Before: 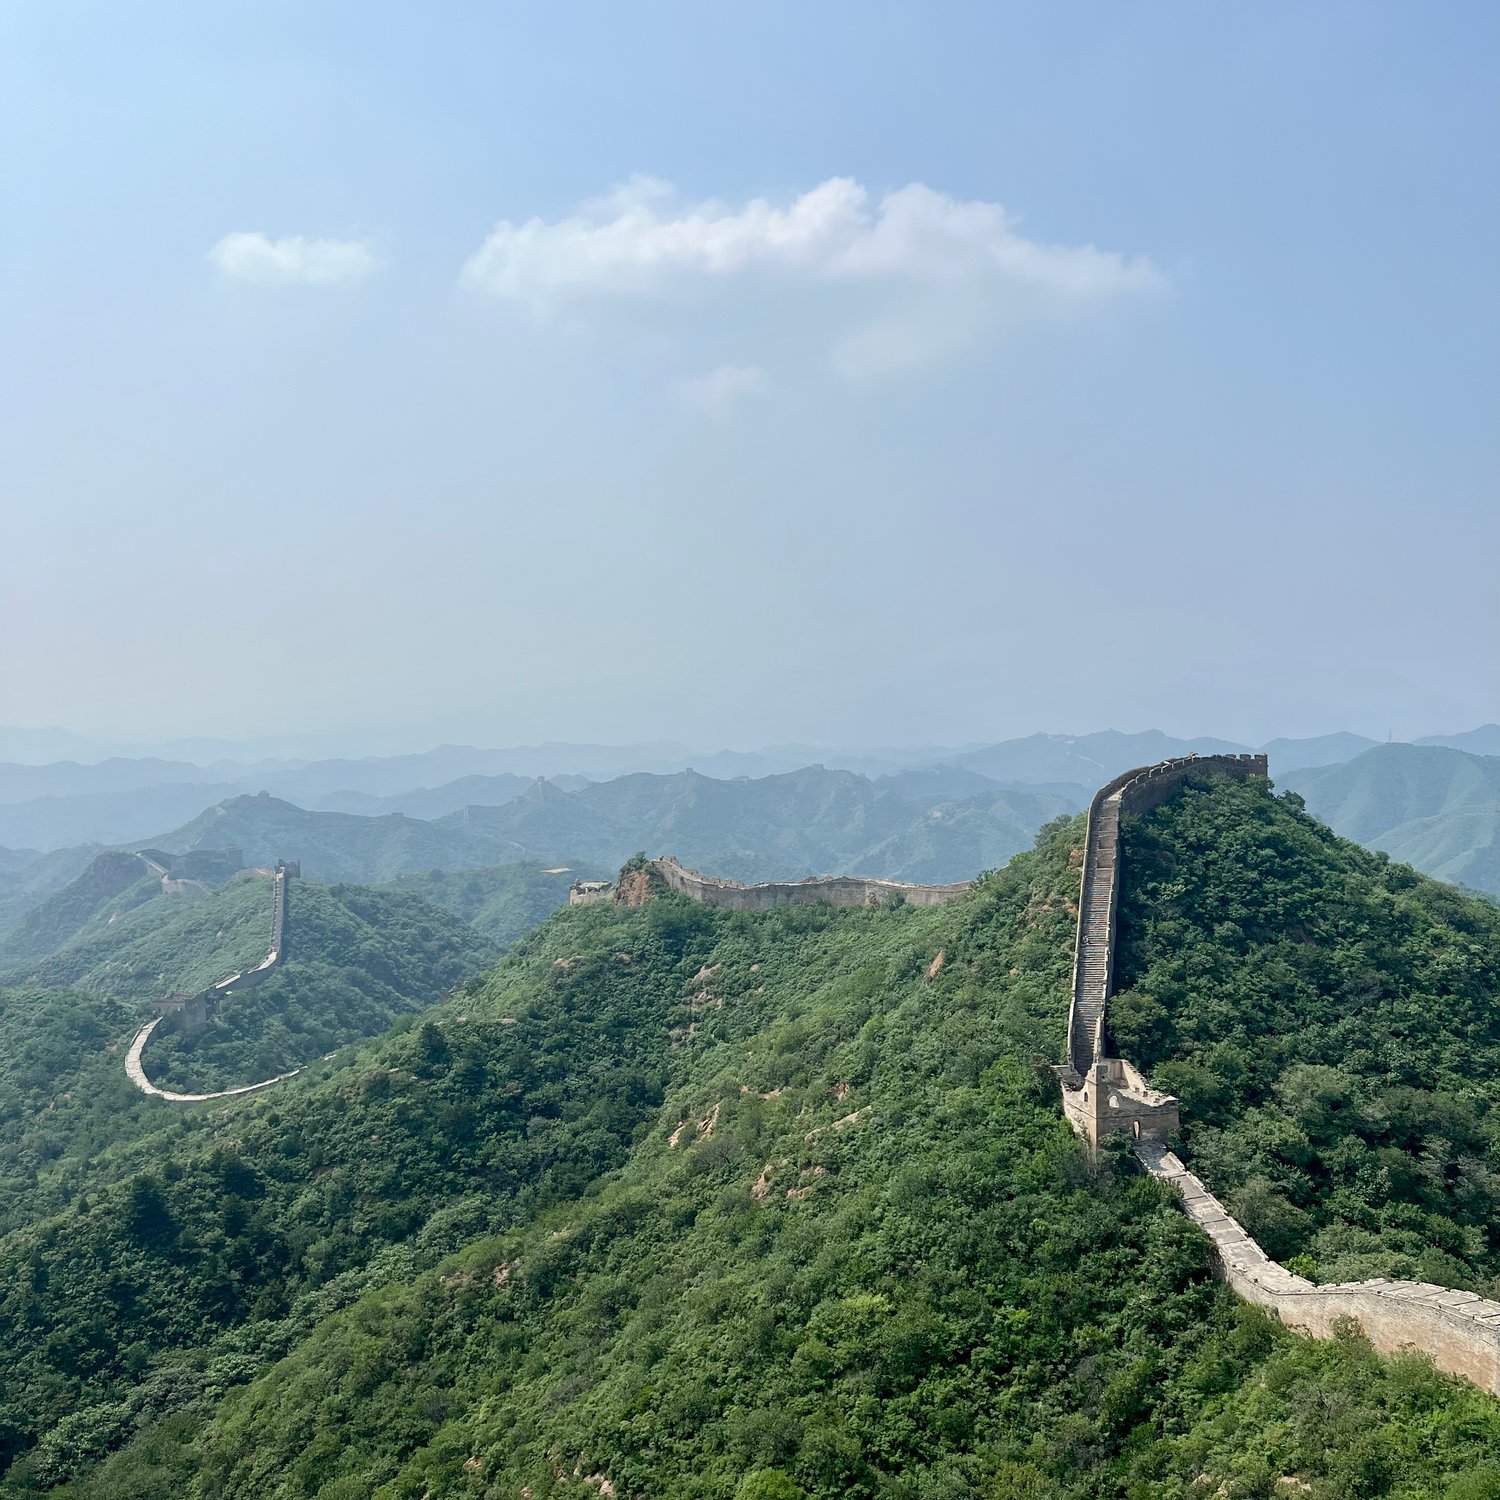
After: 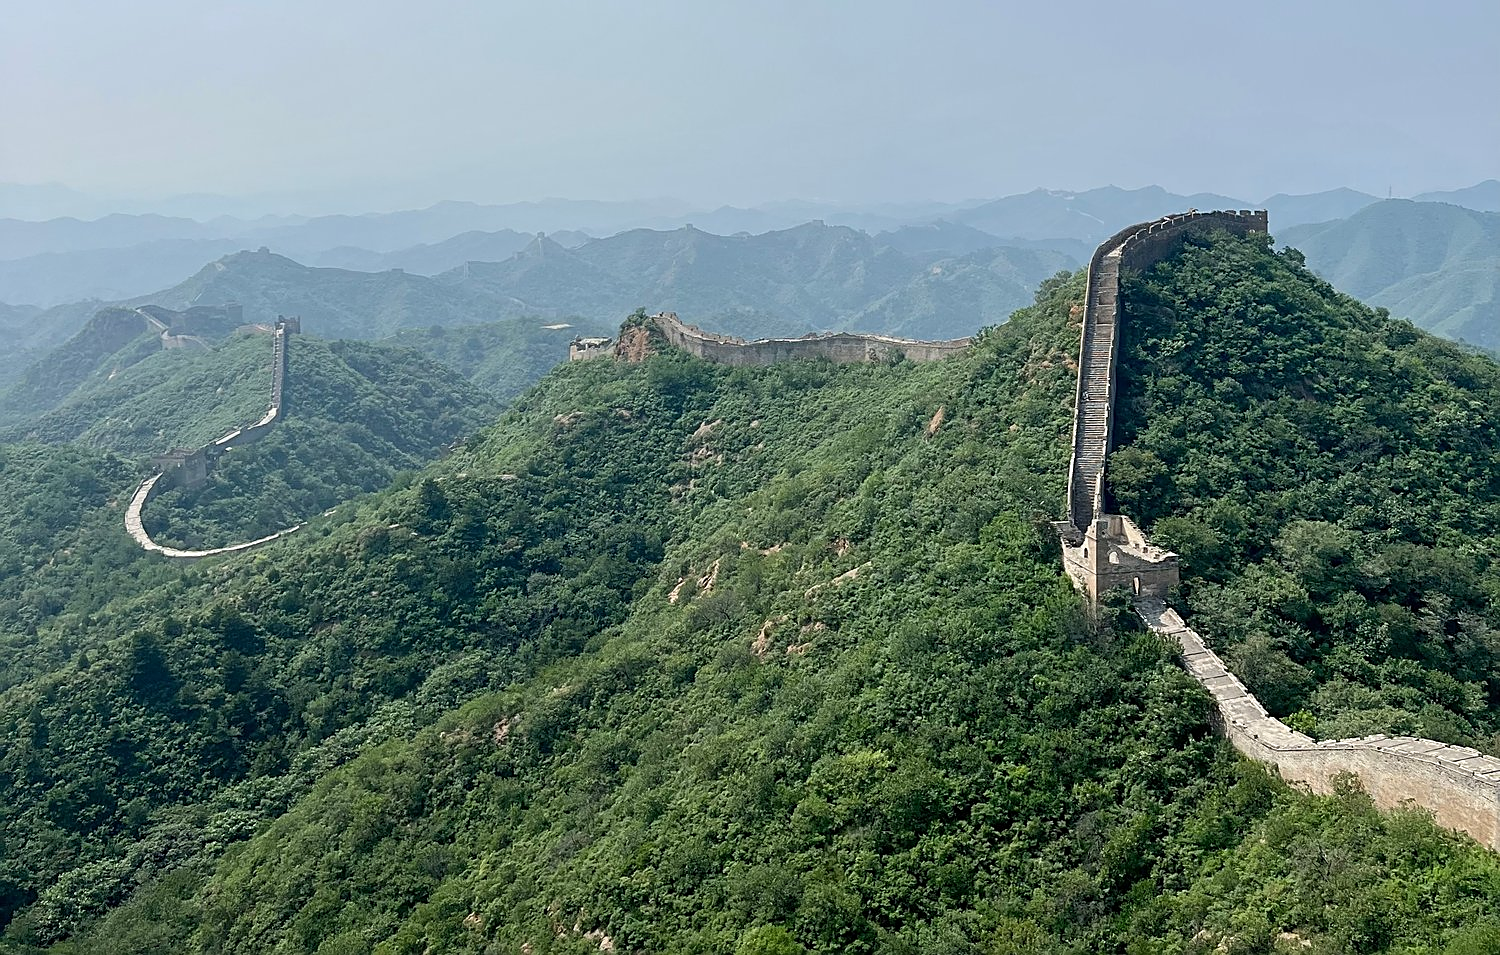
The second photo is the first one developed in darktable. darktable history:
sharpen: on, module defaults
crop and rotate: top 36.296%
